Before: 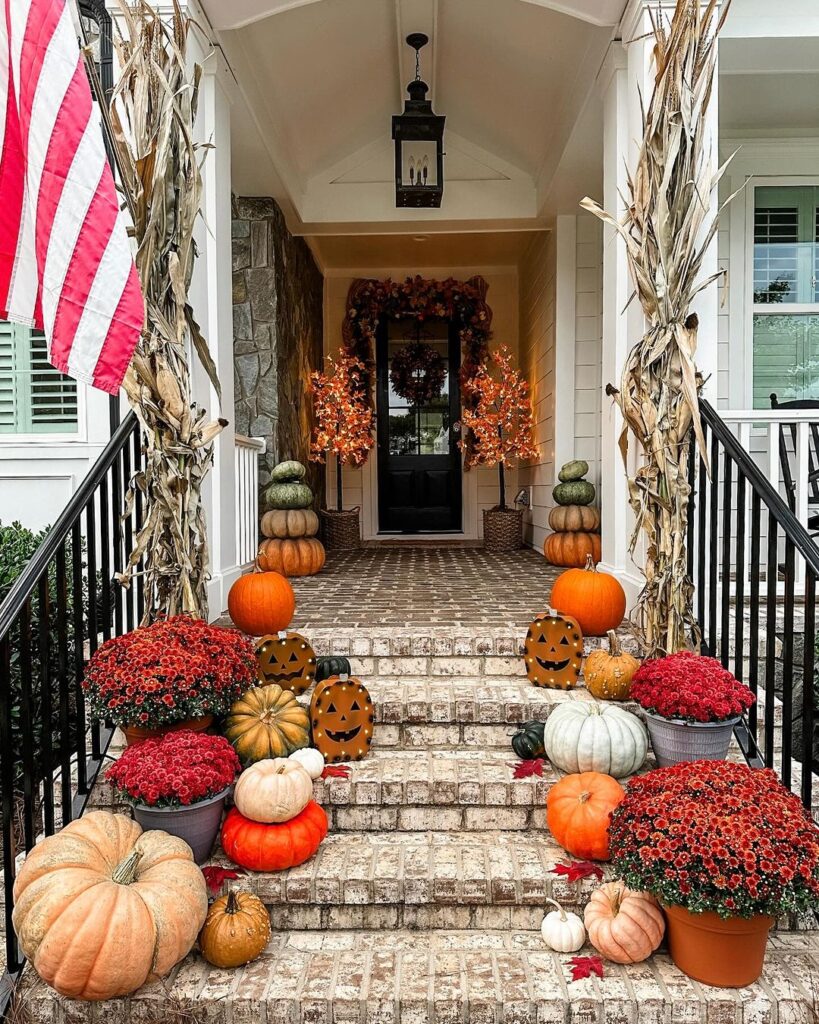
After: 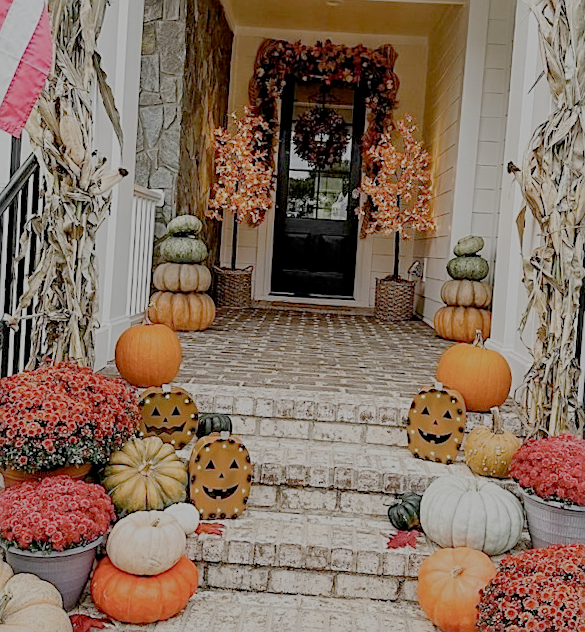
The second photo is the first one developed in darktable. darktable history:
crop and rotate: angle -4.17°, left 9.828%, top 20.876%, right 12.436%, bottom 11.922%
filmic rgb: black relative exposure -8.01 EV, white relative exposure 8.05 EV, target black luminance 0%, hardness 2.41, latitude 76.36%, contrast 0.558, shadows ↔ highlights balance 0.016%, preserve chrominance no, color science v4 (2020), contrast in shadows soft
exposure: black level correction 0, exposure 0.599 EV, compensate exposure bias true, compensate highlight preservation false
sharpen: on, module defaults
